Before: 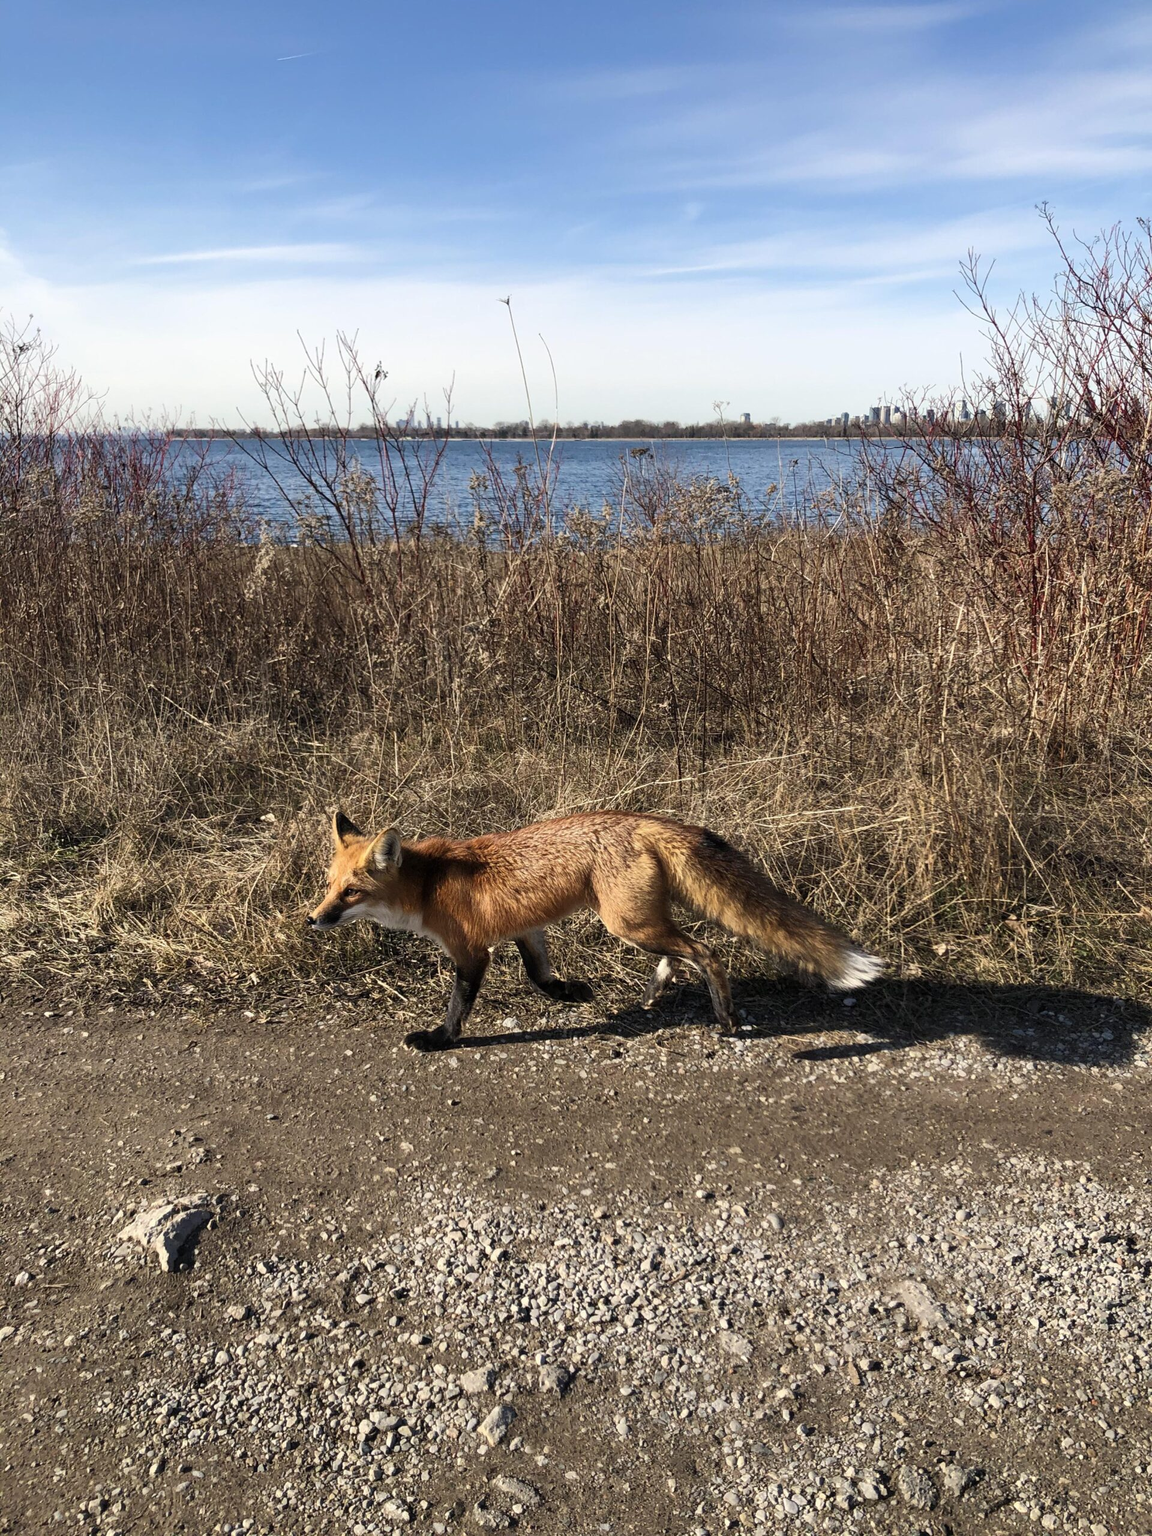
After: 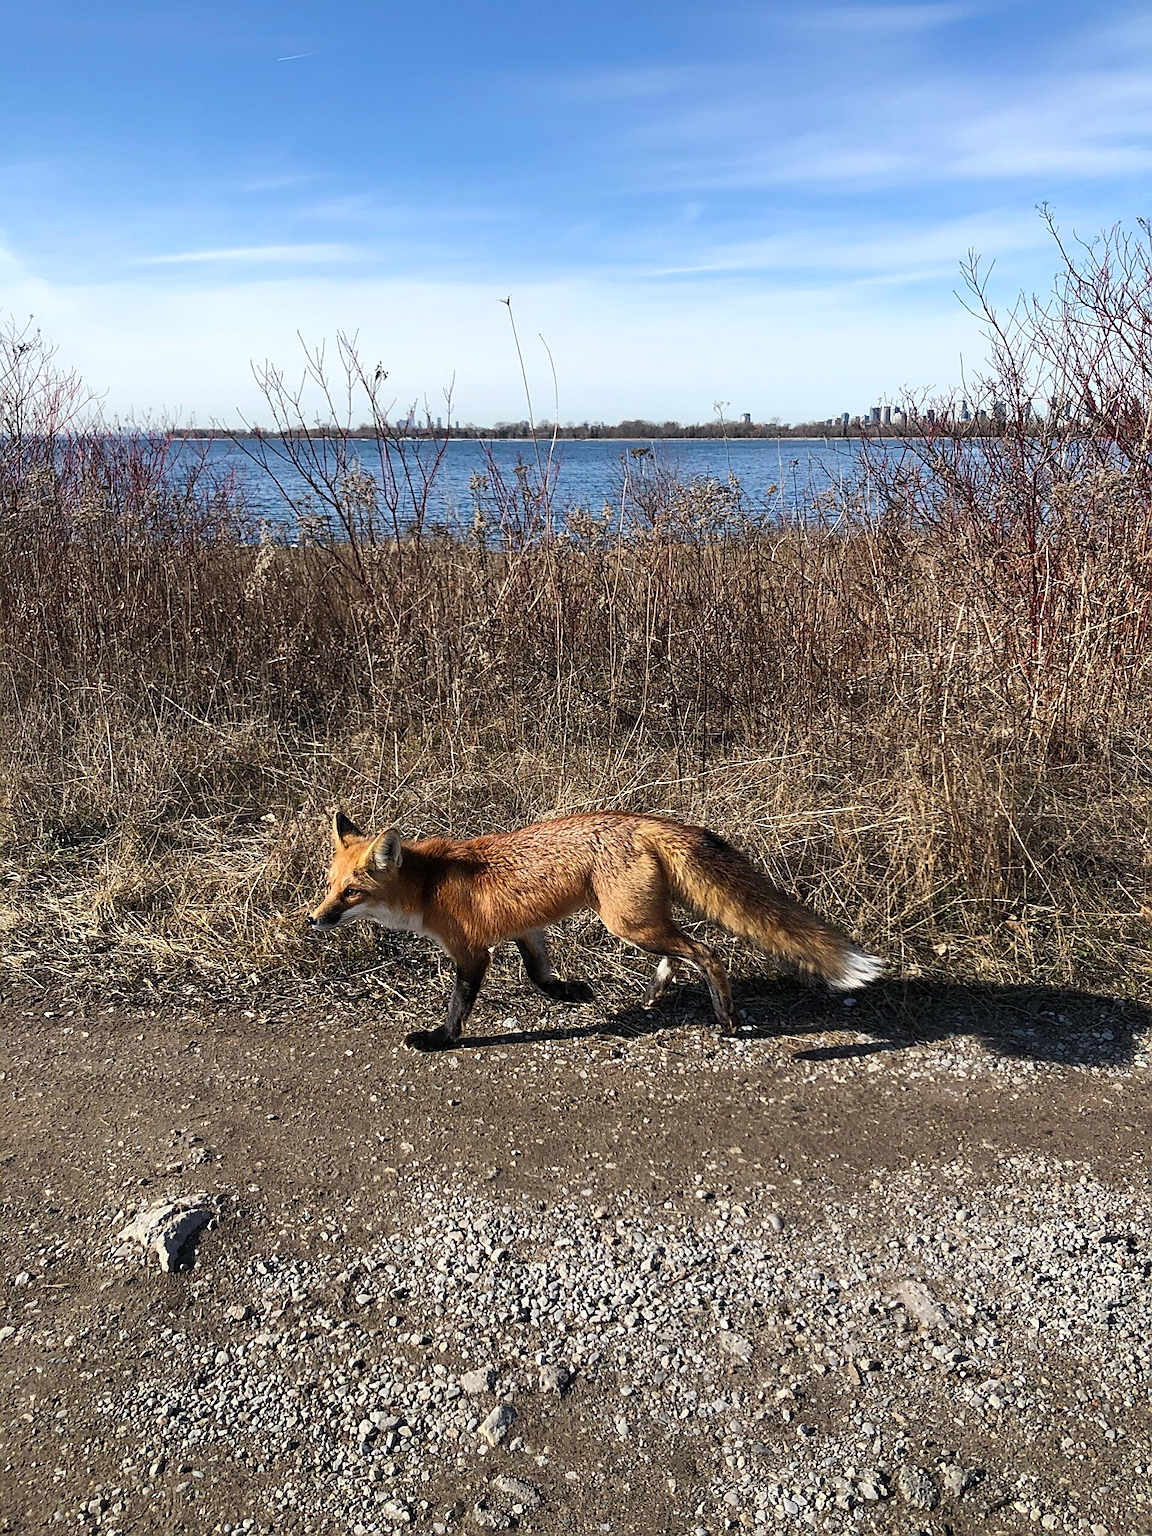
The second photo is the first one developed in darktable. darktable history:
white balance: red 0.967, blue 1.049
sharpen: amount 0.75
